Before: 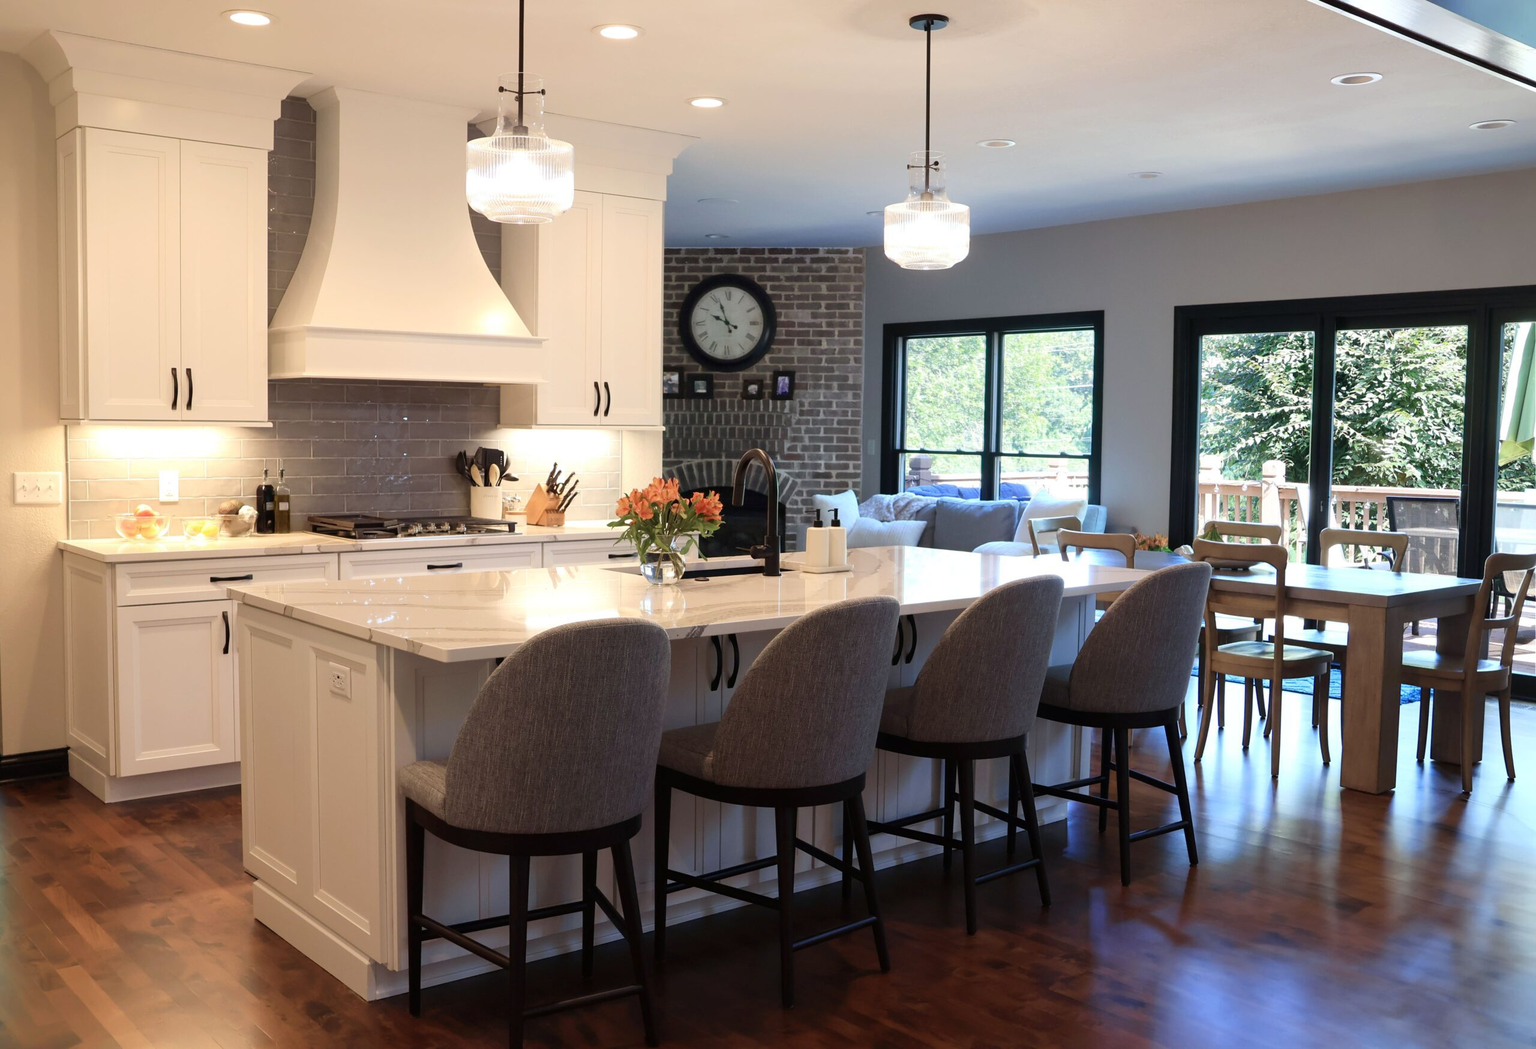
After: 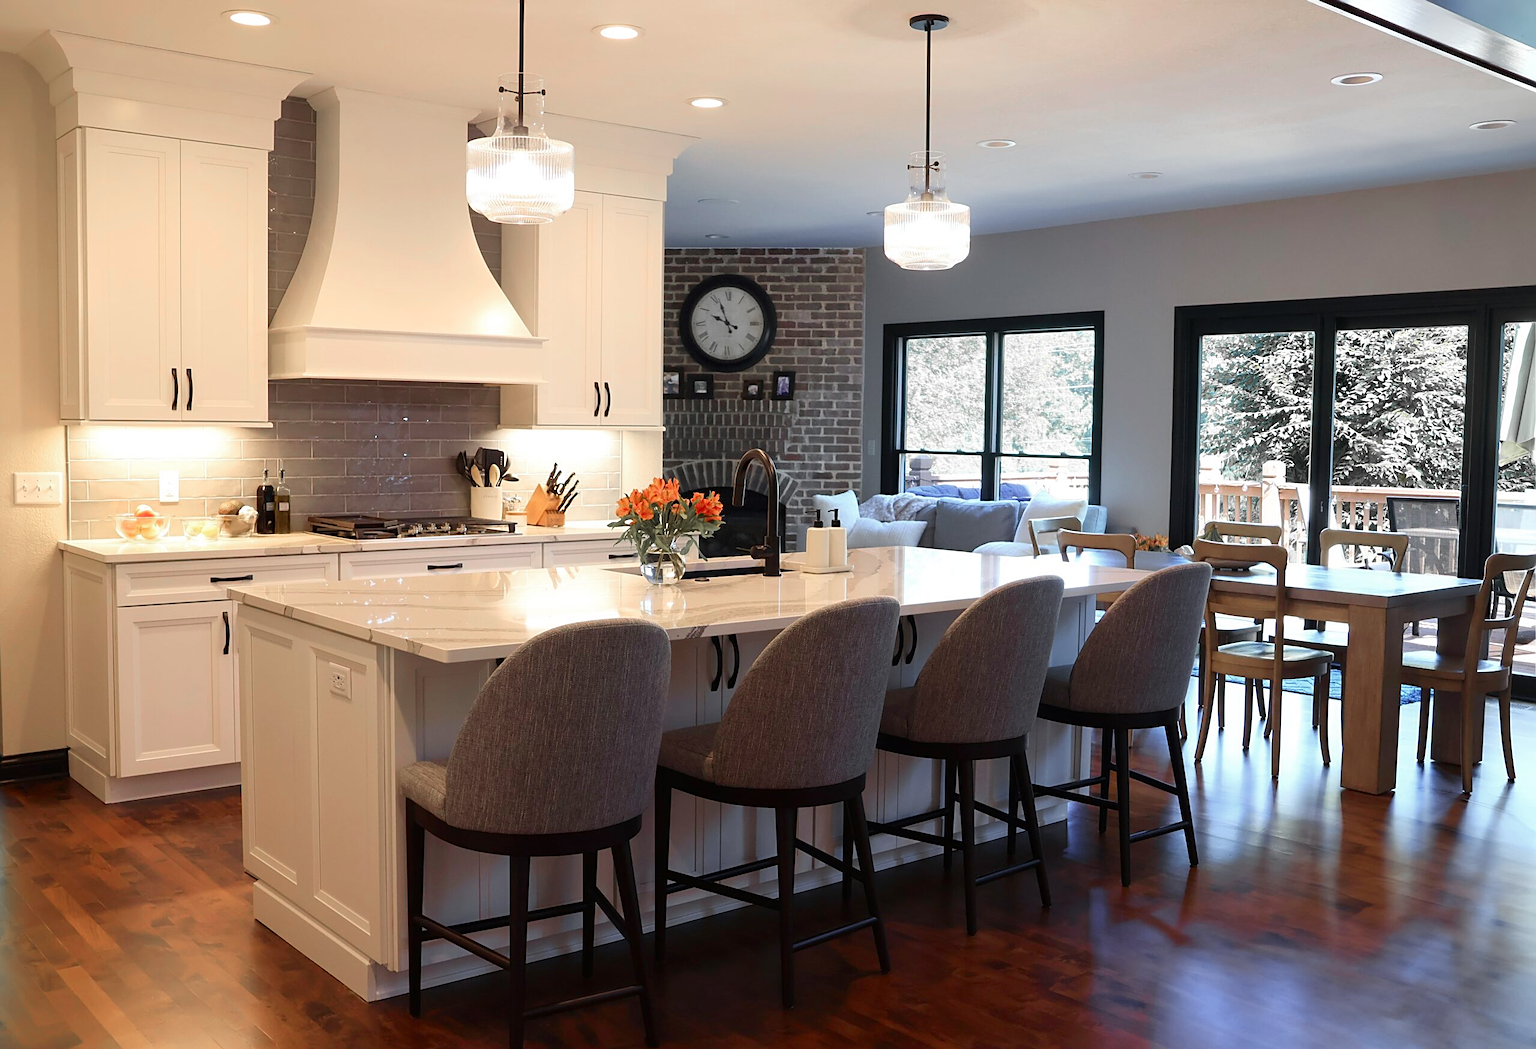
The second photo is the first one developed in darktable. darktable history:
color zones: curves: ch1 [(0, 0.679) (0.143, 0.647) (0.286, 0.261) (0.378, -0.011) (0.571, 0.396) (0.714, 0.399) (0.857, 0.406) (1, 0.679)]
rotate and perspective: automatic cropping off
sharpen: on, module defaults
